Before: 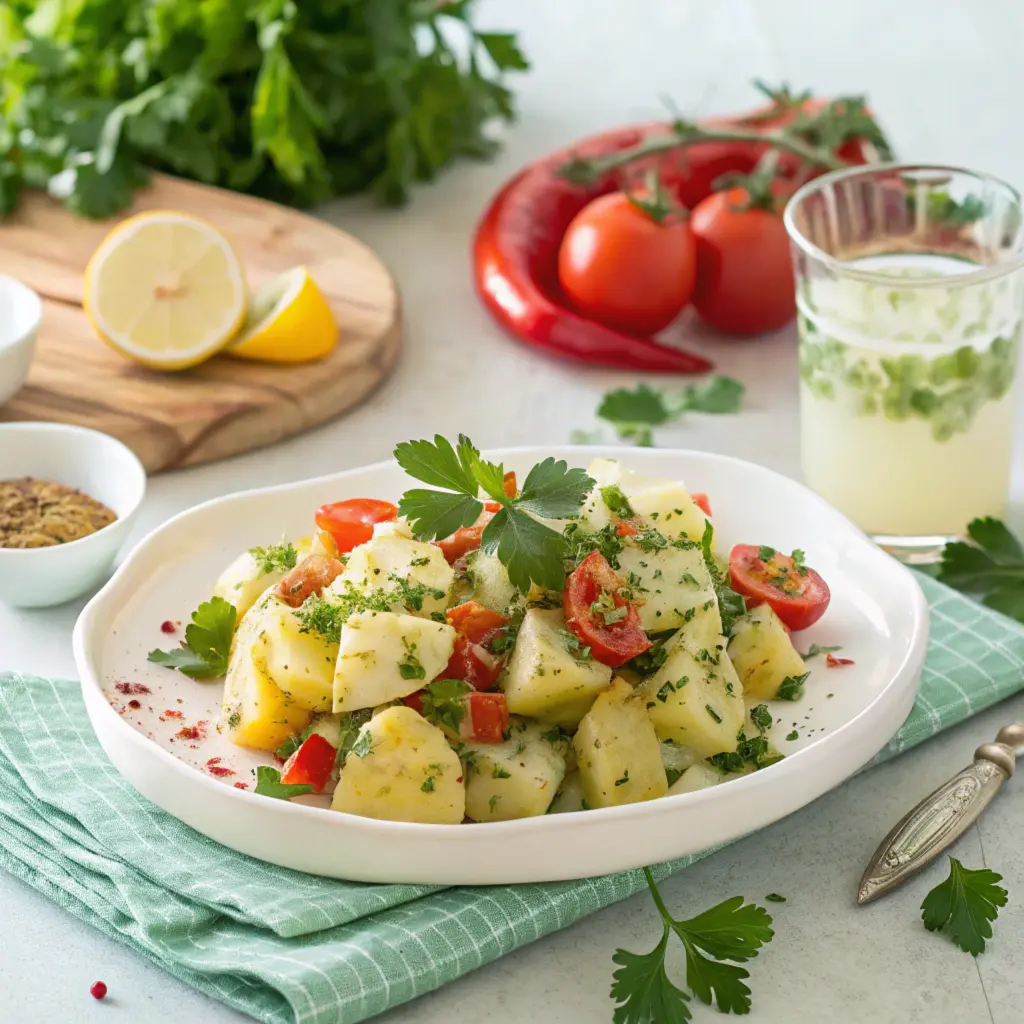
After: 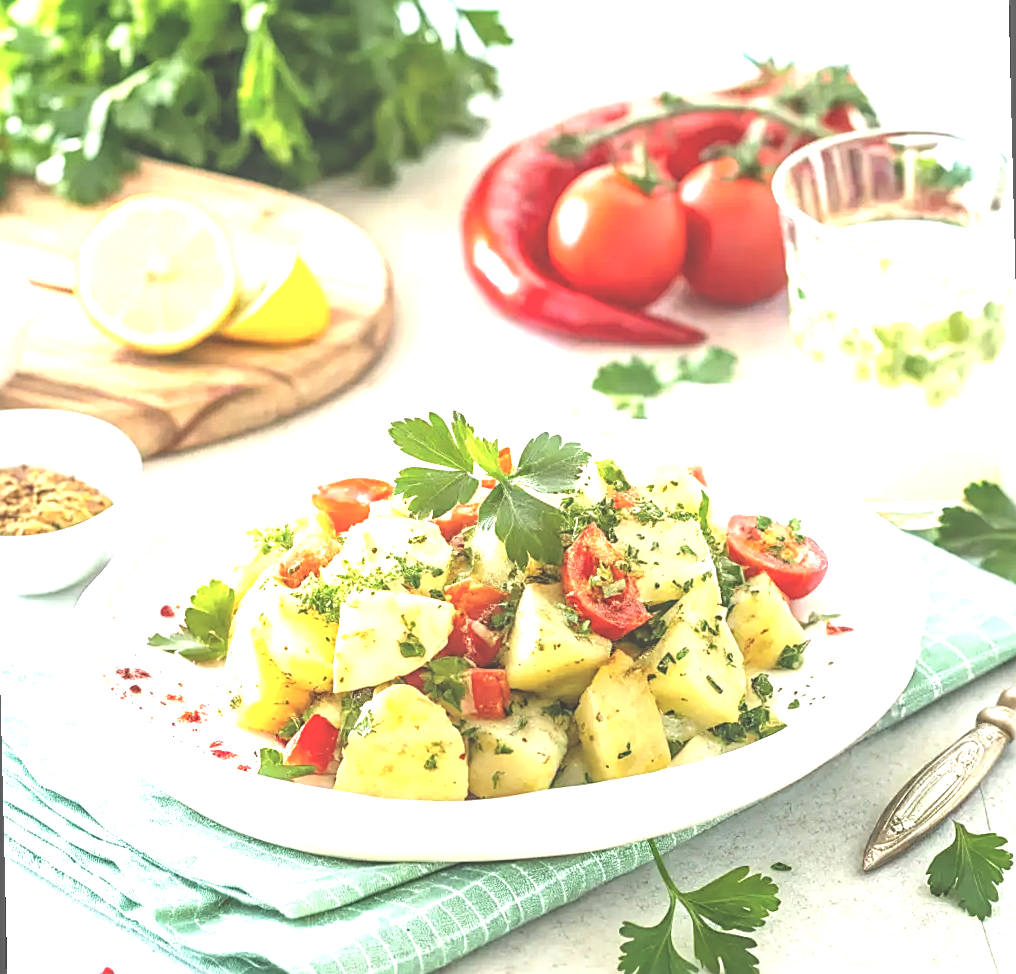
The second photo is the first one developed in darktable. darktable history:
rotate and perspective: rotation -1.42°, crop left 0.016, crop right 0.984, crop top 0.035, crop bottom 0.965
sharpen: on, module defaults
local contrast: detail 130%
exposure: black level correction -0.023, exposure 1.397 EV, compensate highlight preservation false
